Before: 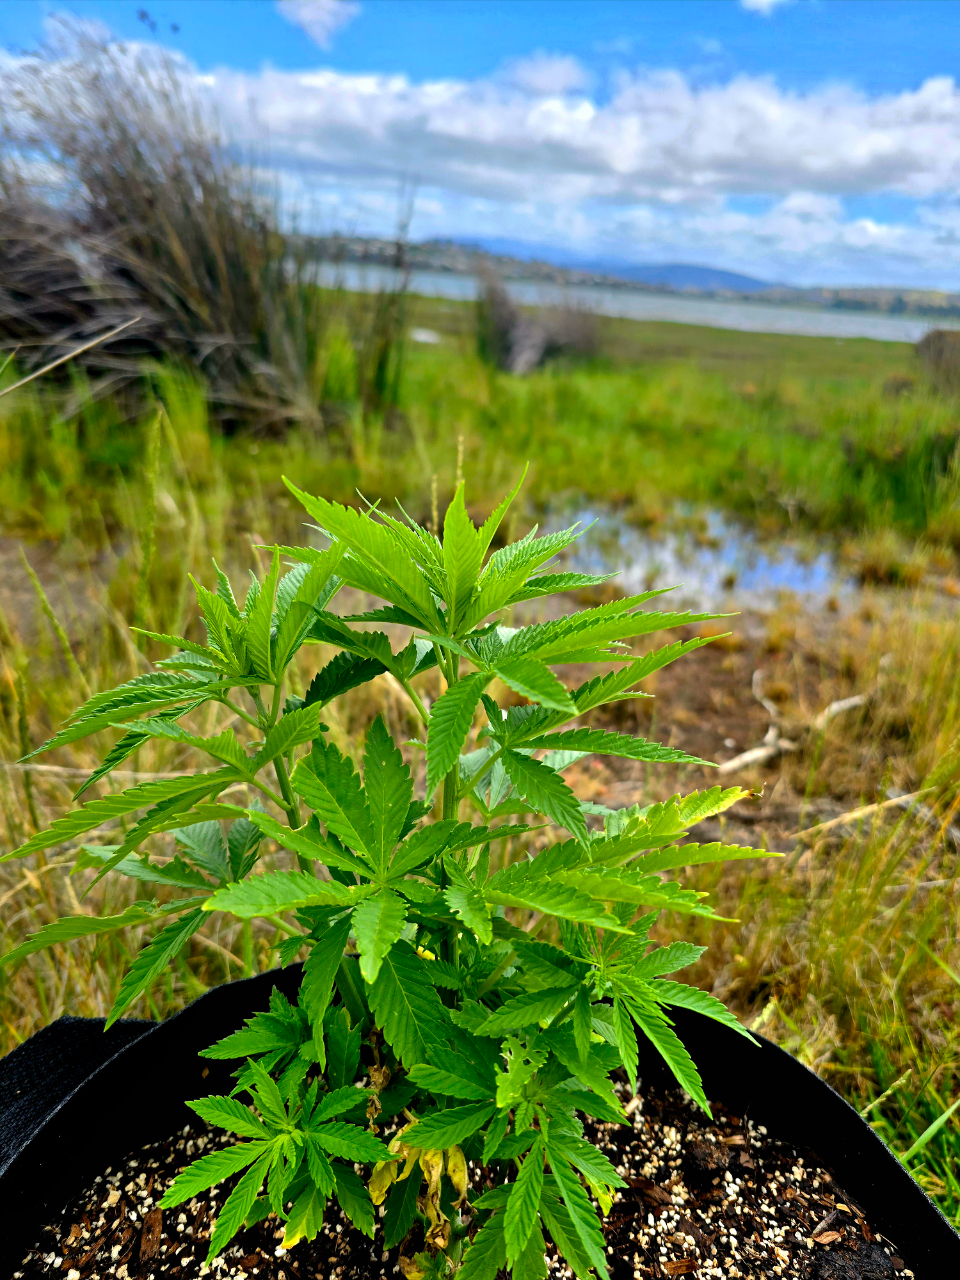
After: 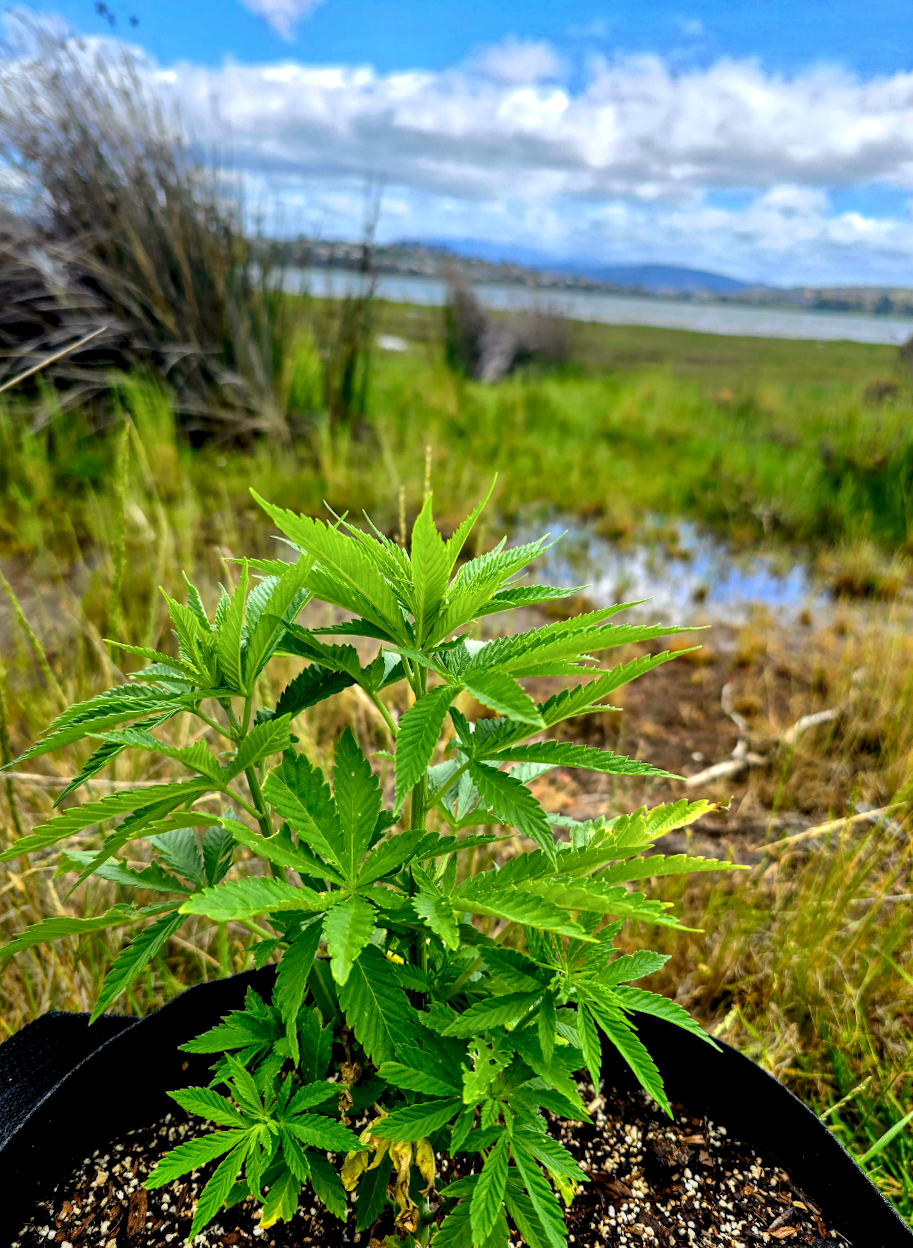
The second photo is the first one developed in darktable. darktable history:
rotate and perspective: rotation 0.074°, lens shift (vertical) 0.096, lens shift (horizontal) -0.041, crop left 0.043, crop right 0.952, crop top 0.024, crop bottom 0.979
local contrast: detail 130%
